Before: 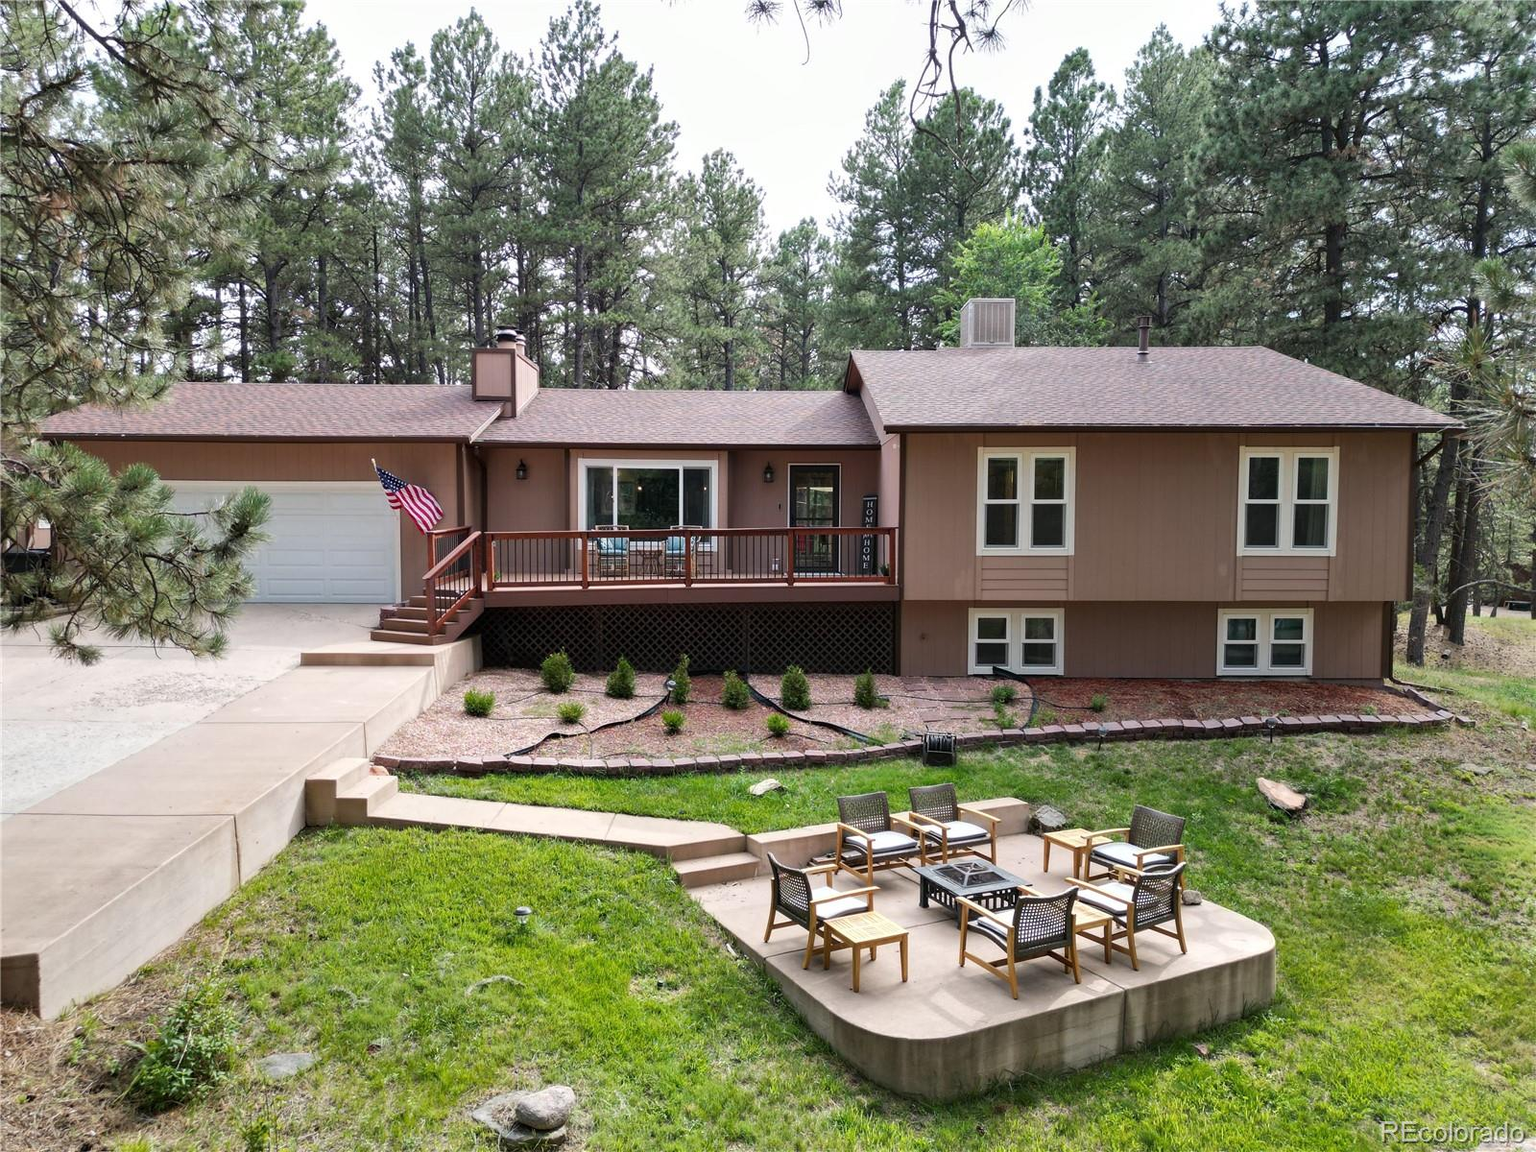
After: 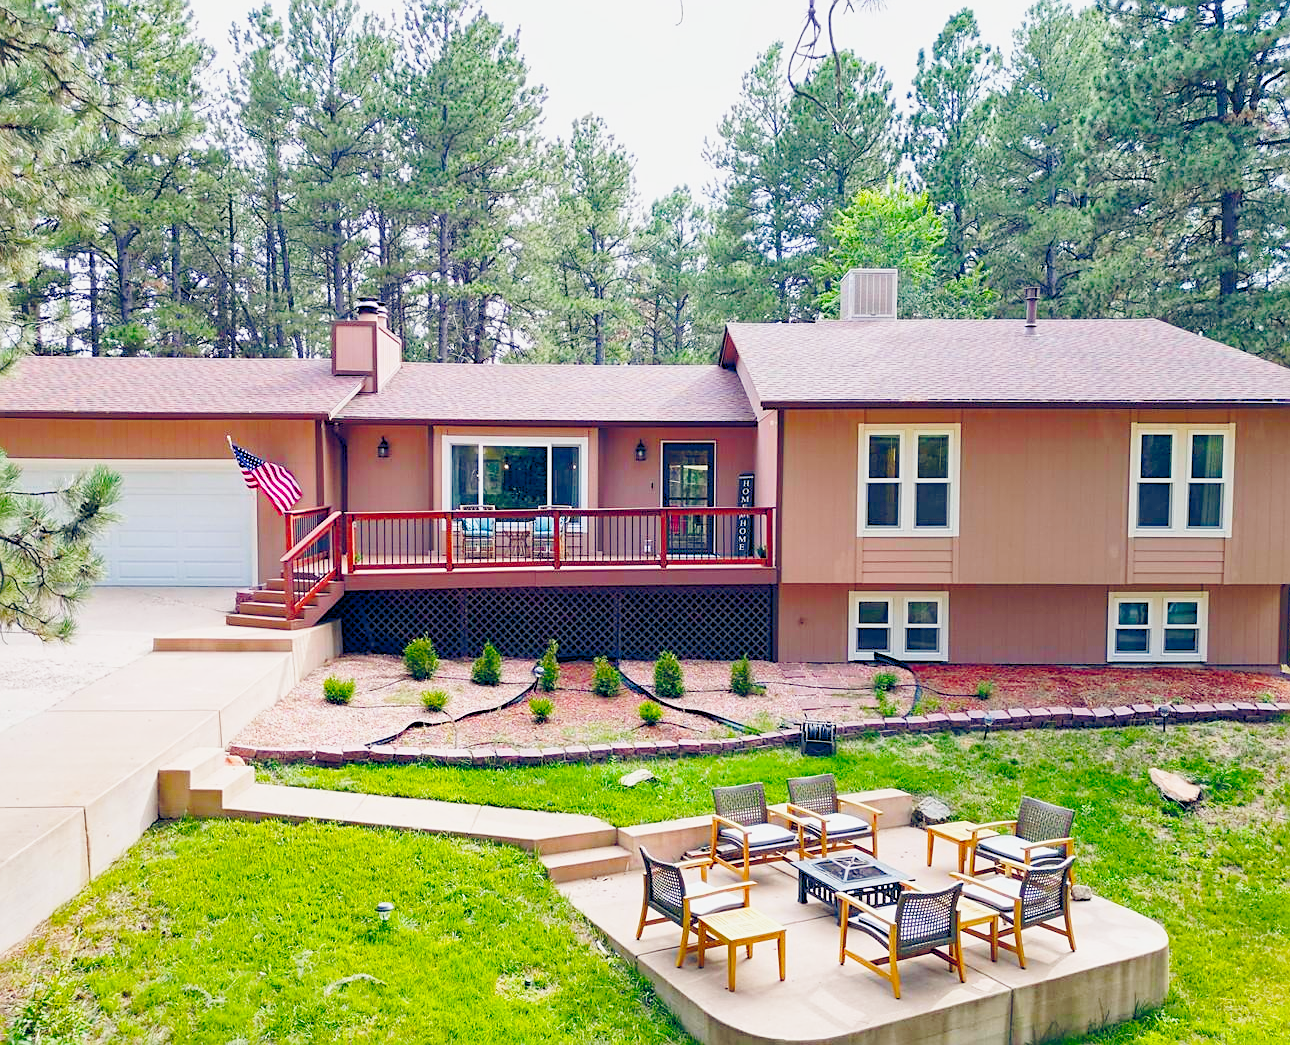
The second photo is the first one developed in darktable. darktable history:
crop: left 10.005%, top 3.504%, right 9.308%, bottom 9.355%
color balance rgb: global offset › chroma 0.127%, global offset › hue 254.11°, perceptual saturation grading › global saturation 37.085%, perceptual saturation grading › shadows 35.16%, contrast -29.618%
sharpen: on, module defaults
exposure: exposure 0.296 EV, compensate highlight preservation false
base curve: curves: ch0 [(0, 0) (0.028, 0.03) (0.121, 0.232) (0.46, 0.748) (0.859, 0.968) (1, 1)], preserve colors none
